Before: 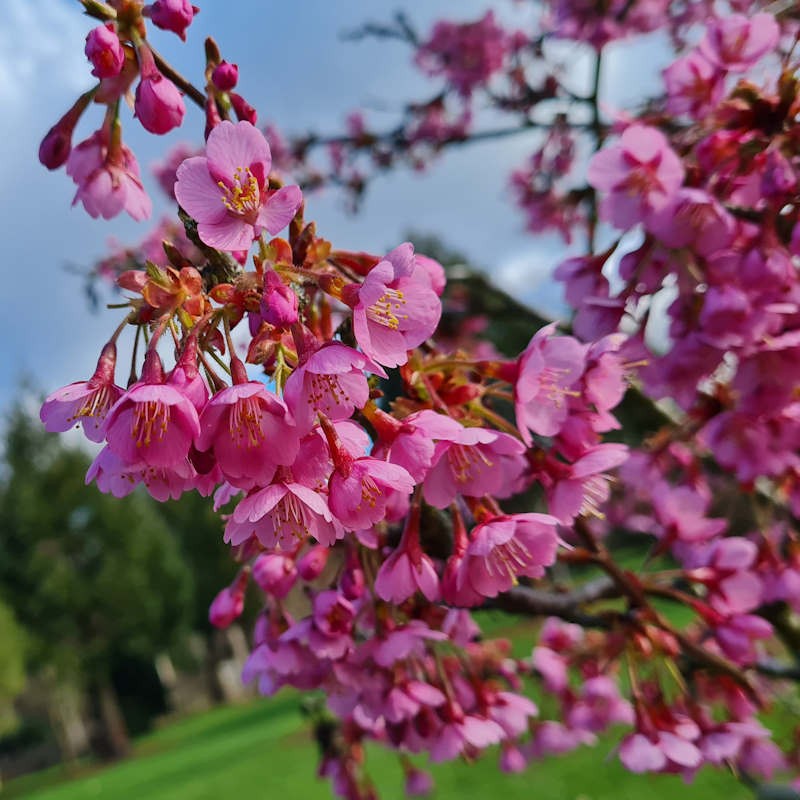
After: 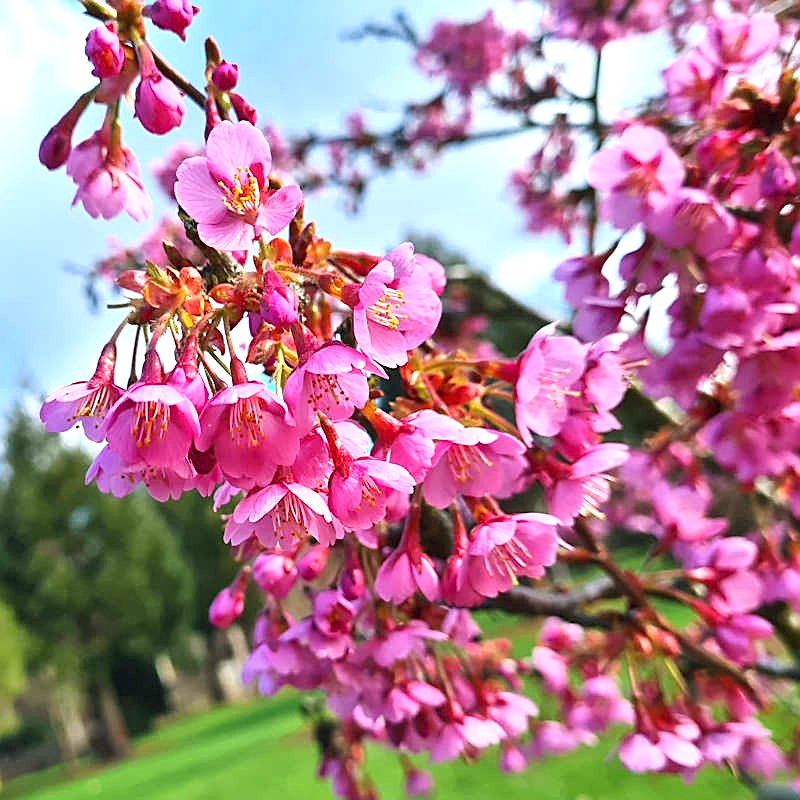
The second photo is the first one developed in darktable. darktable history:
exposure: black level correction 0, exposure 1.2 EV, compensate exposure bias true, compensate highlight preservation false
sharpen: on, module defaults
